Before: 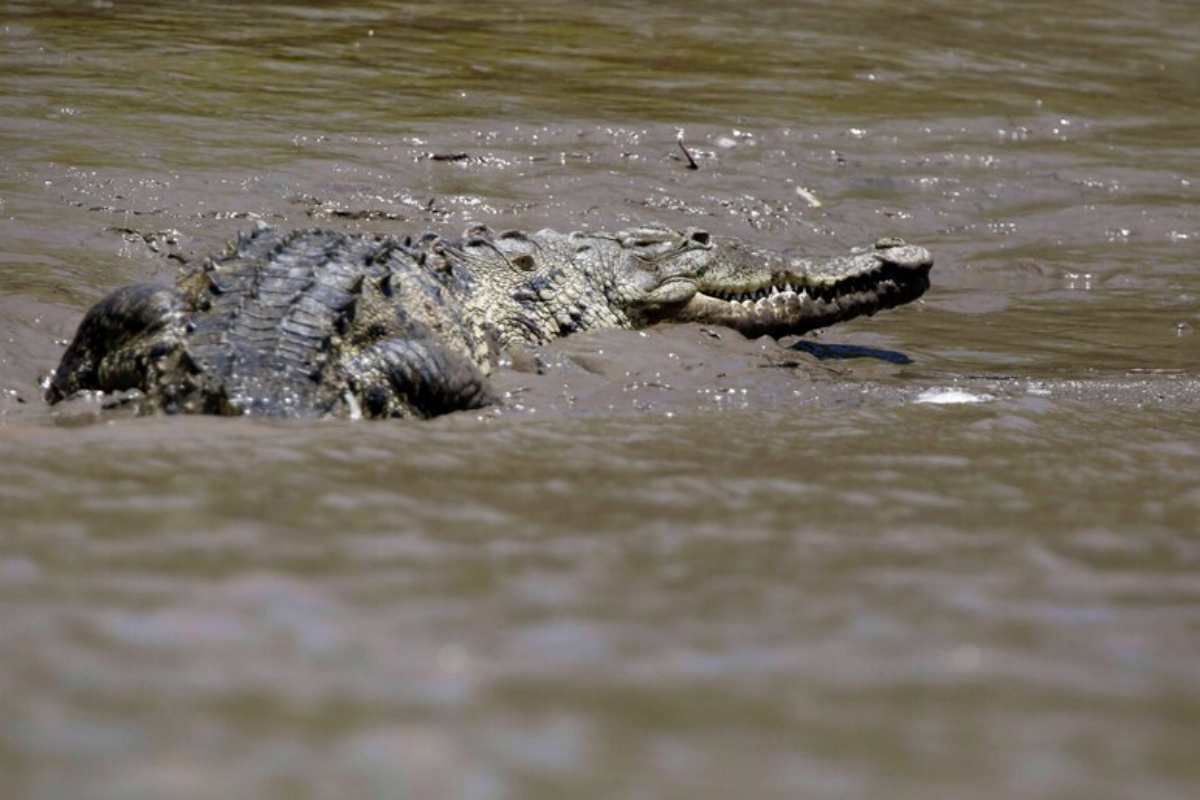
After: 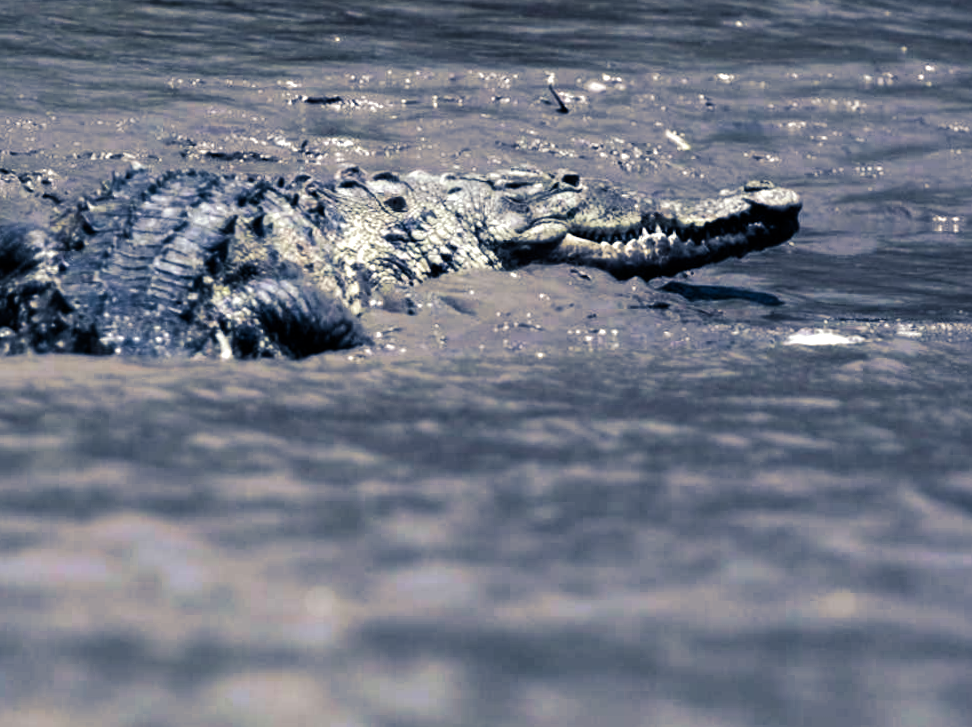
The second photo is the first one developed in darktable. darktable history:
rotate and perspective: rotation 0.226°, lens shift (vertical) -0.042, crop left 0.023, crop right 0.982, crop top 0.006, crop bottom 0.994
crop: left 9.807%, top 6.259%, right 7.334%, bottom 2.177%
split-toning: shadows › hue 226.8°, shadows › saturation 0.84
tone equalizer: -8 EV -0.75 EV, -7 EV -0.7 EV, -6 EV -0.6 EV, -5 EV -0.4 EV, -3 EV 0.4 EV, -2 EV 0.6 EV, -1 EV 0.7 EV, +0 EV 0.75 EV, edges refinement/feathering 500, mask exposure compensation -1.57 EV, preserve details no
